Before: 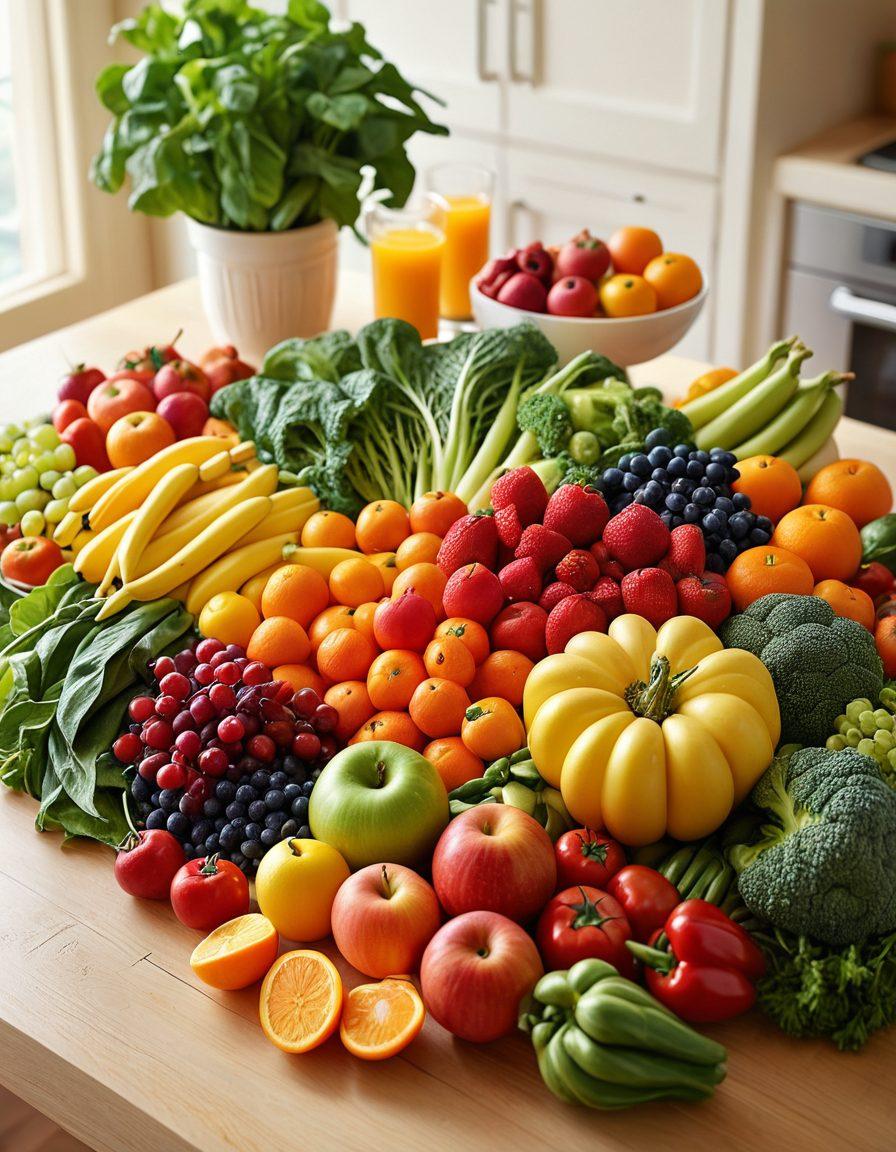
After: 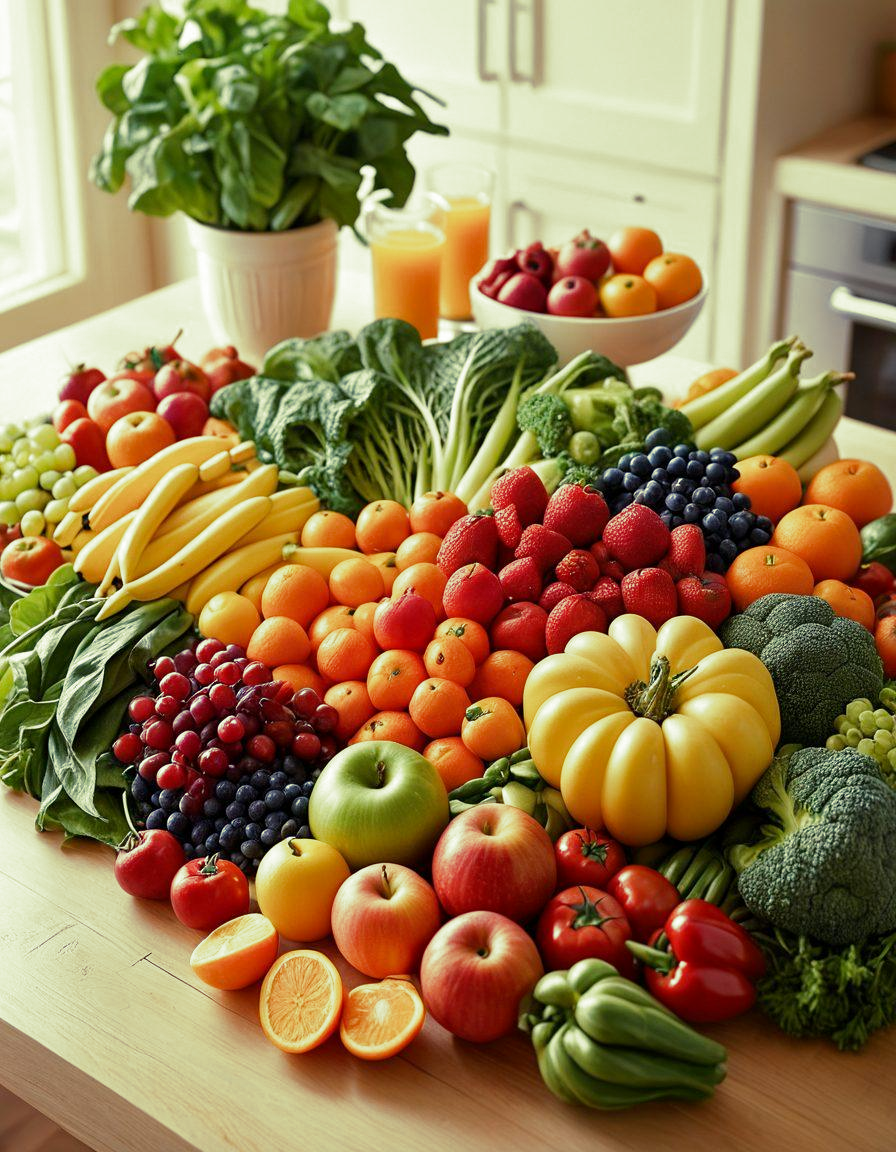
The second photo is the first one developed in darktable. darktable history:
split-toning: shadows › hue 290.82°, shadows › saturation 0.34, highlights › saturation 0.38, balance 0, compress 50%
exposure: black level correction 0.001, compensate highlight preservation false
